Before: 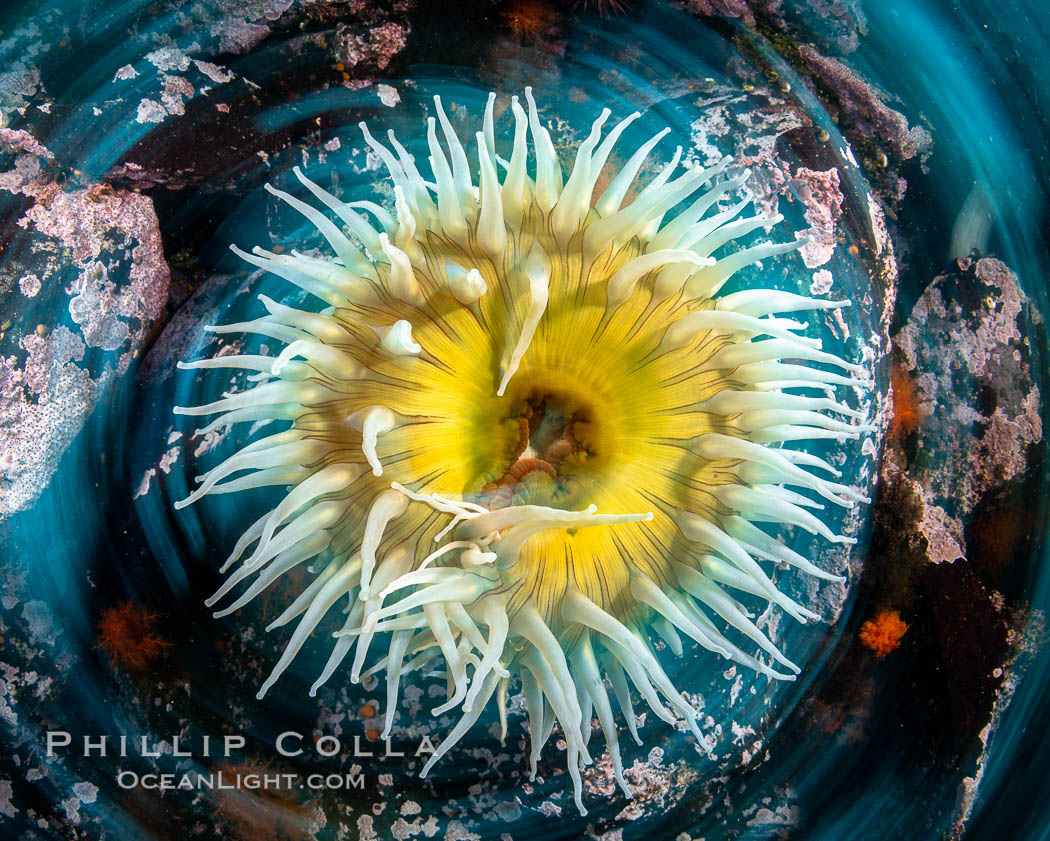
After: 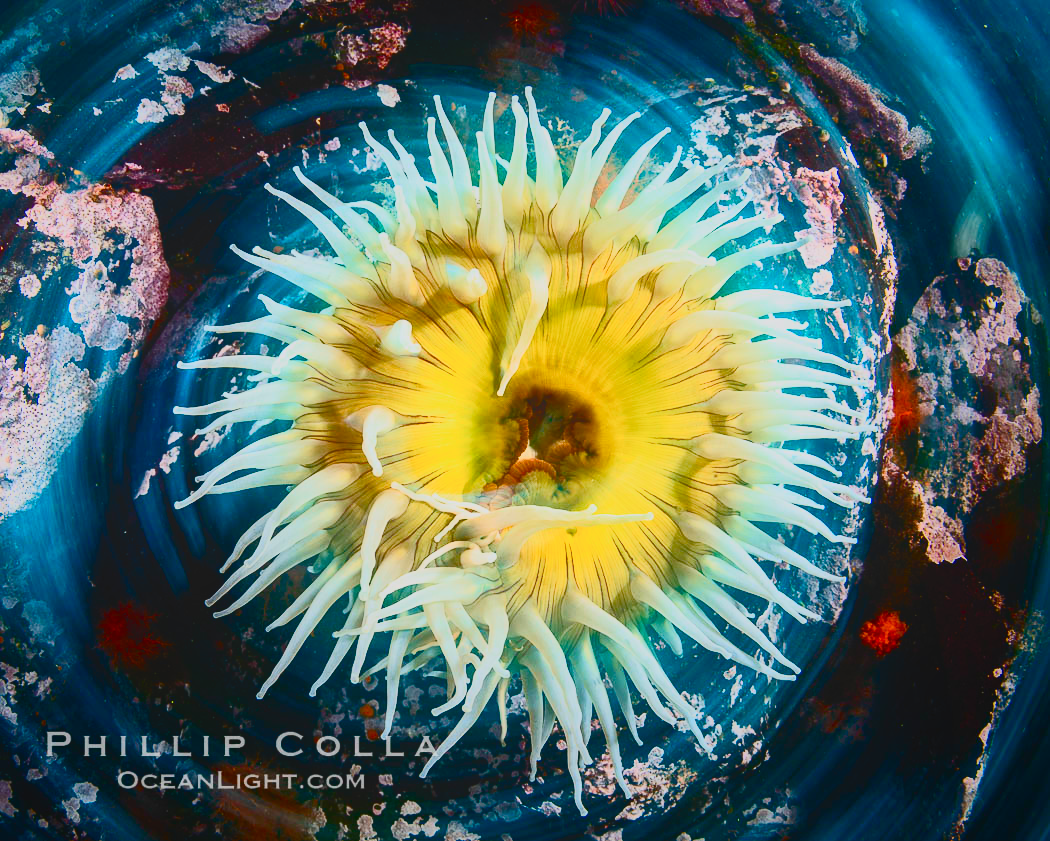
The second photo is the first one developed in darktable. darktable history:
contrast brightness saturation: contrast 0.4, brightness 0.1, saturation 0.213
local contrast: detail 70%
color balance rgb: linear chroma grading › global chroma 9.229%, perceptual saturation grading › global saturation 20%, perceptual saturation grading › highlights -49.519%, perceptual saturation grading › shadows 25.377%, global vibrance 20%
